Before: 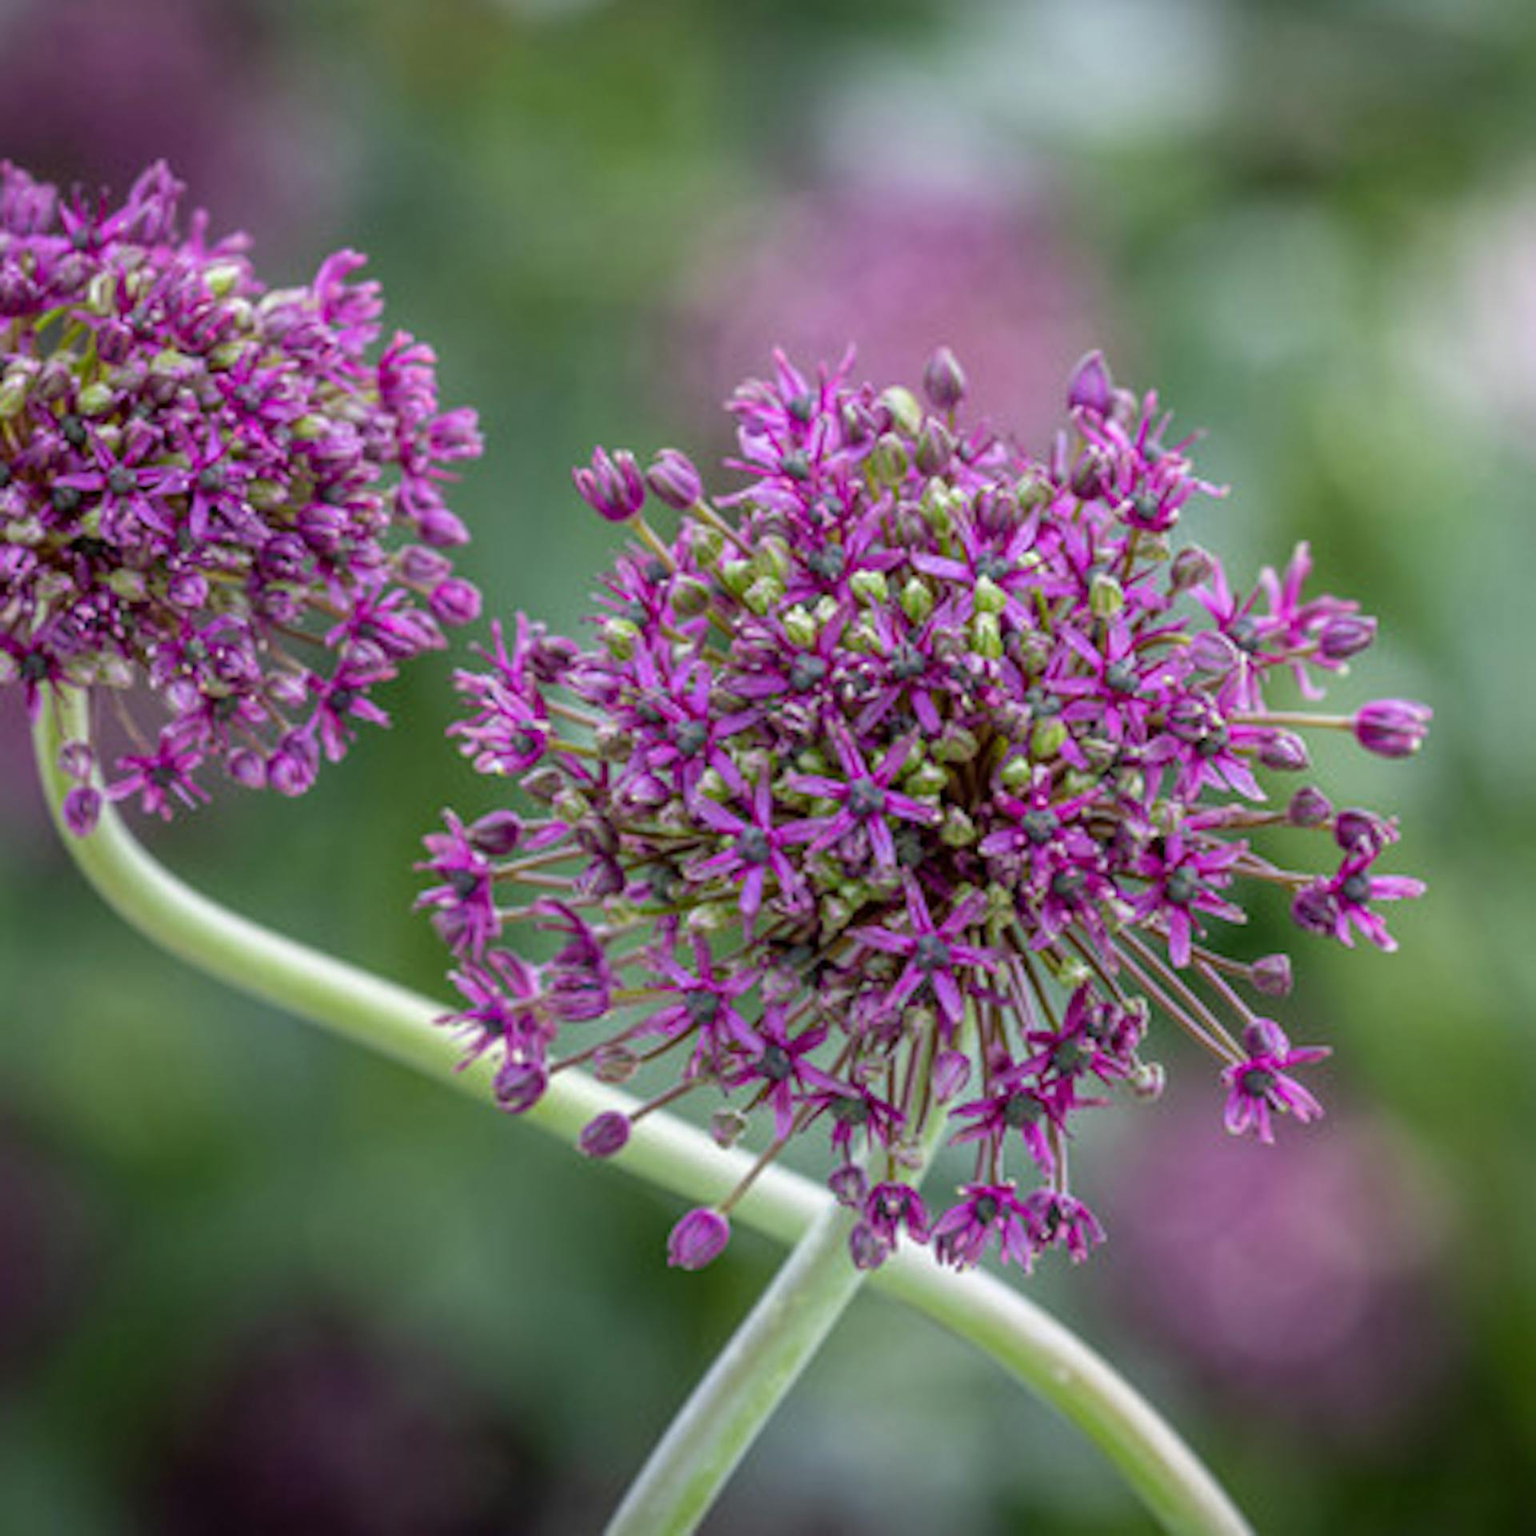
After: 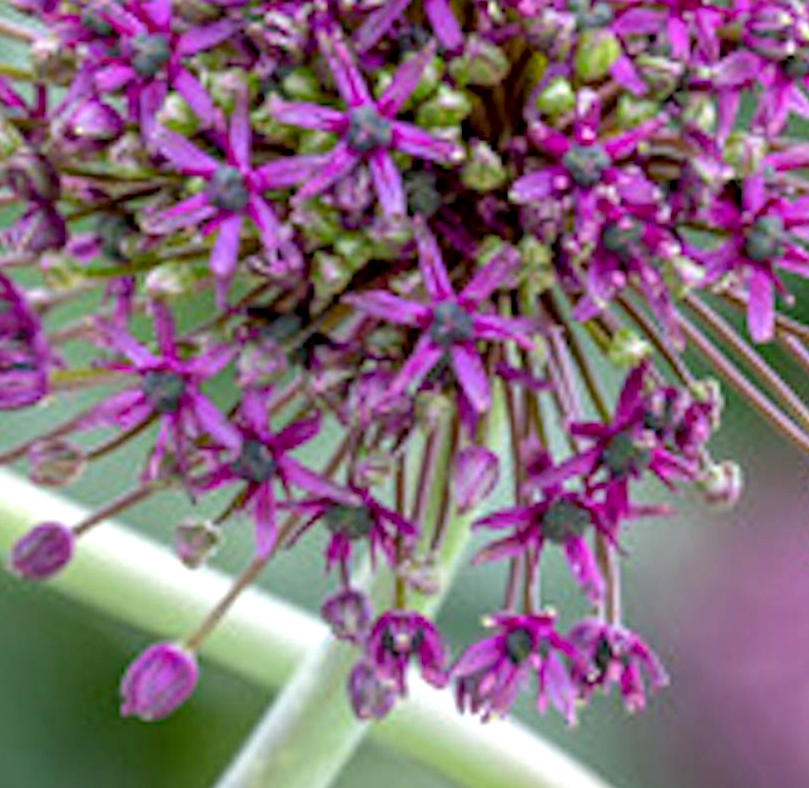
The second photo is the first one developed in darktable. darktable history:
crop: left 37.221%, top 45.169%, right 20.63%, bottom 13.777%
exposure: black level correction 0.005, exposure 0.417 EV, compensate highlight preservation false
